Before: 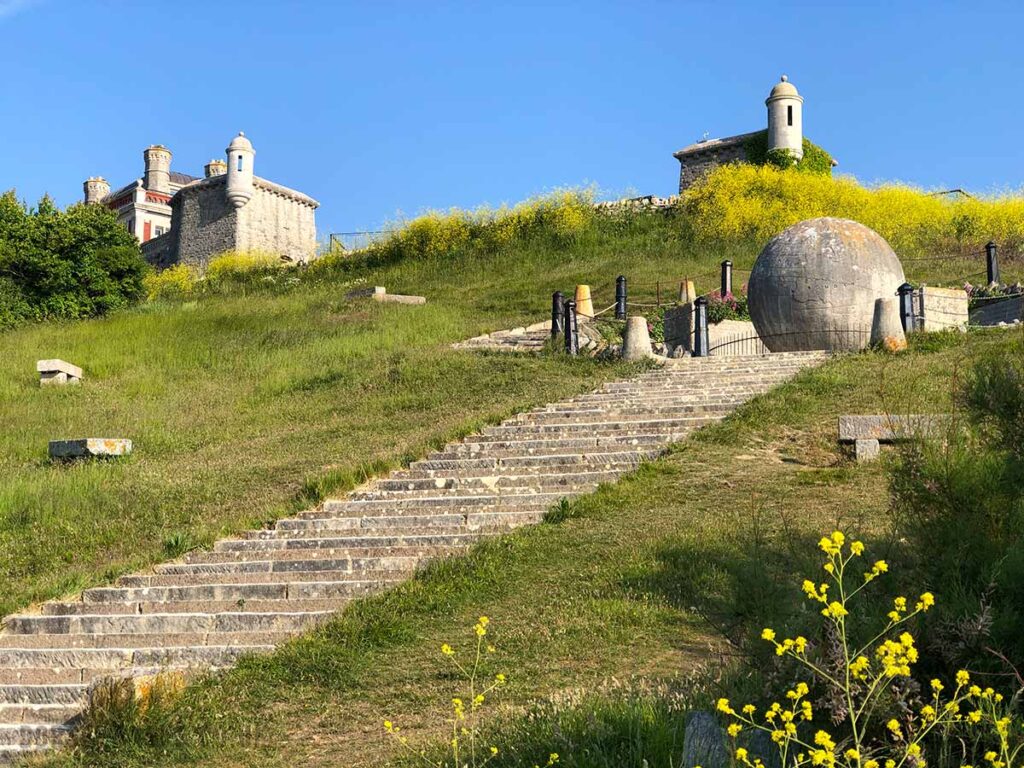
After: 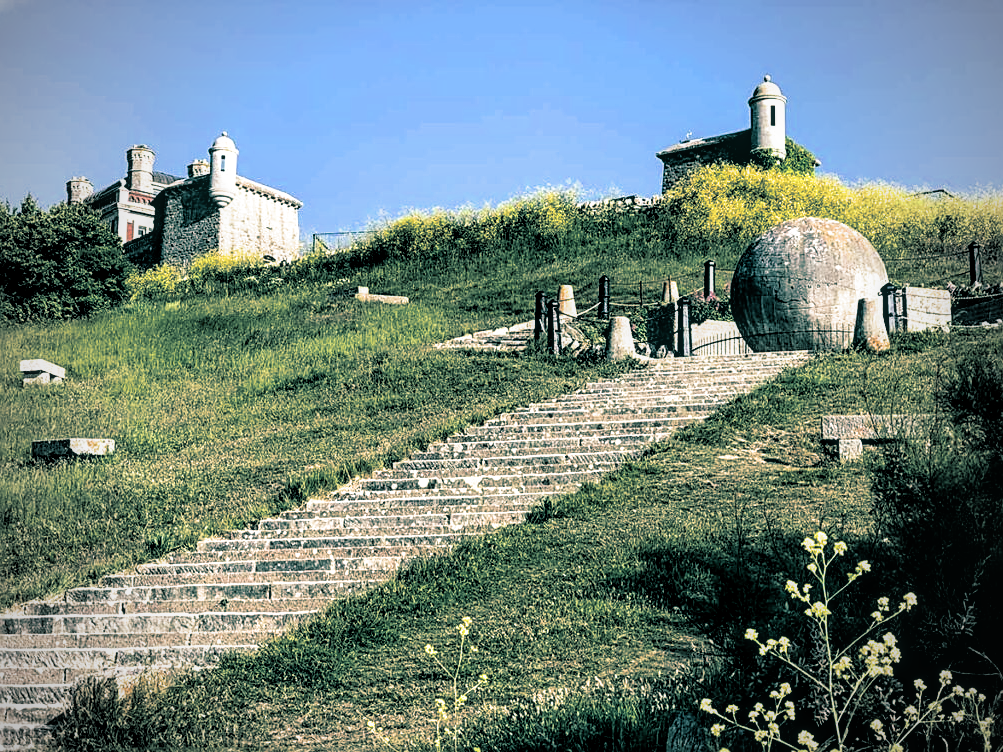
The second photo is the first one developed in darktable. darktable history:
sharpen: on, module defaults
crop: left 1.743%, right 0.268%, bottom 2.011%
vignetting: fall-off start 71.74%
local contrast: on, module defaults
split-toning: shadows › hue 183.6°, shadows › saturation 0.52, highlights › hue 0°, highlights › saturation 0
filmic rgb: black relative exposure -3.57 EV, white relative exposure 2.29 EV, hardness 3.41
